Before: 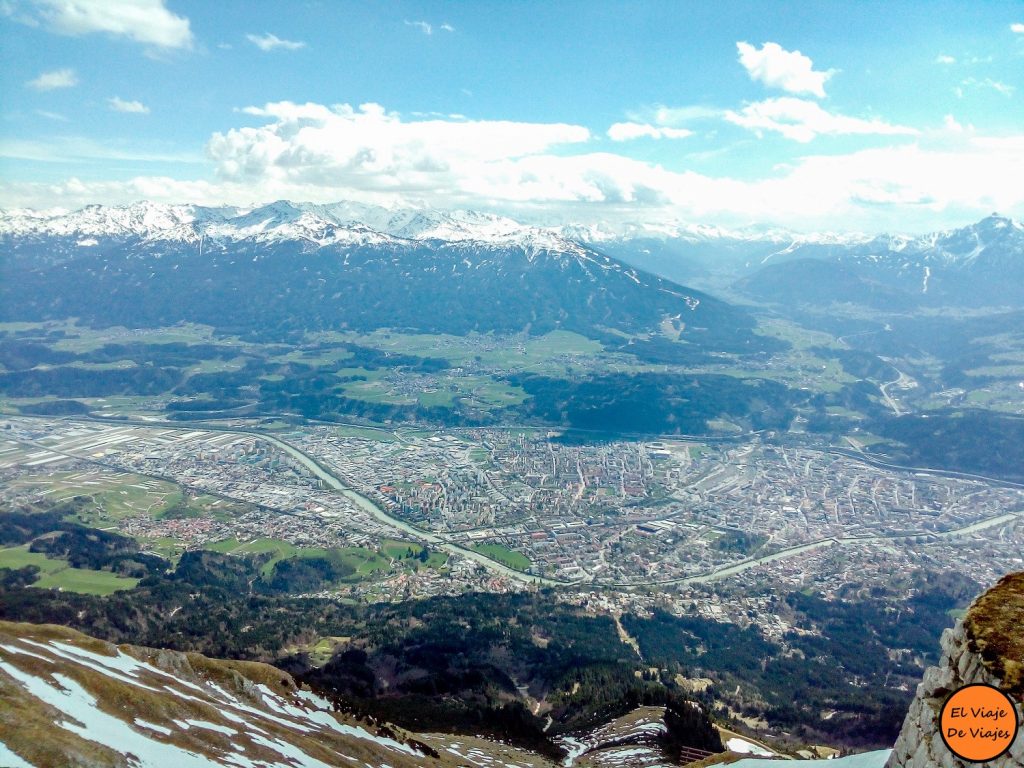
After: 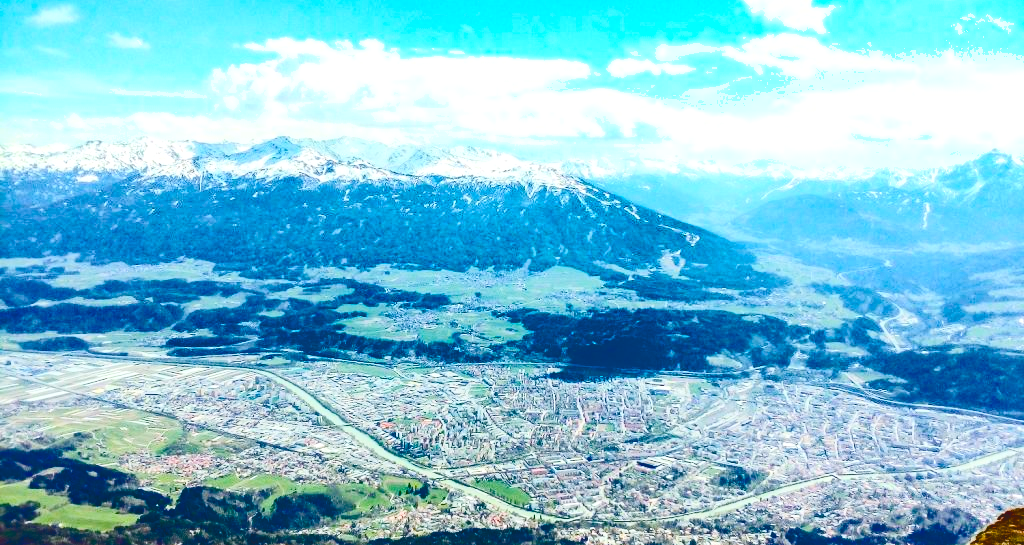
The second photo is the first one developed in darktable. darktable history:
contrast brightness saturation: contrast 0.228, brightness 0.111, saturation 0.286
tone curve: curves: ch0 [(0, 0.129) (0.187, 0.207) (0.729, 0.789) (1, 1)], color space Lab, independent channels, preserve colors none
crop and rotate: top 8.4%, bottom 20.543%
color balance rgb: perceptual saturation grading › global saturation 43.854%, perceptual saturation grading › highlights -50.129%, perceptual saturation grading › shadows 31.008%, perceptual brilliance grading › global brilliance 11.596%, saturation formula JzAzBz (2021)
shadows and highlights: shadows 4.95, soften with gaussian
